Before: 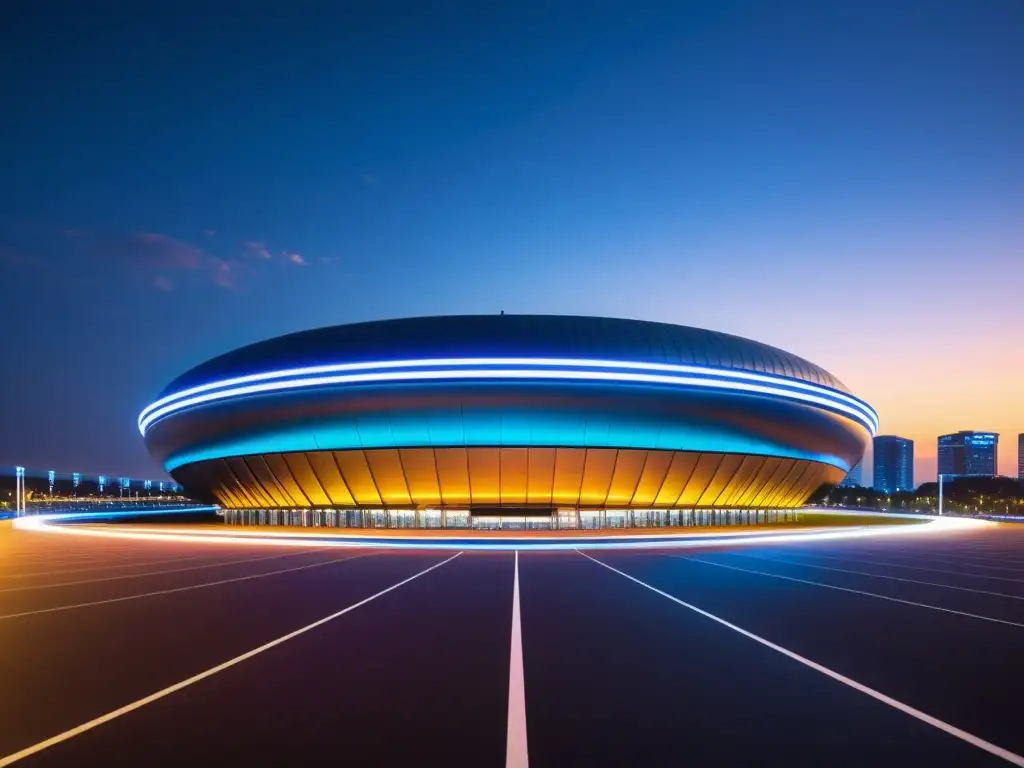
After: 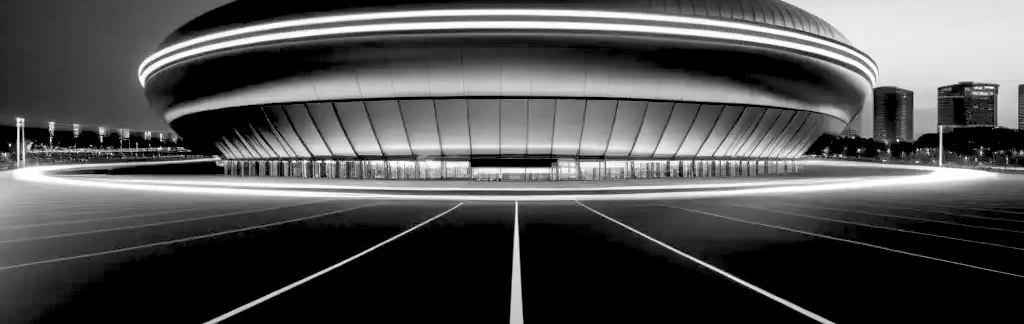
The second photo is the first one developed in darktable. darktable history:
monochrome: on, module defaults
rgb levels: levels [[0.029, 0.461, 0.922], [0, 0.5, 1], [0, 0.5, 1]]
crop: top 45.551%, bottom 12.262%
